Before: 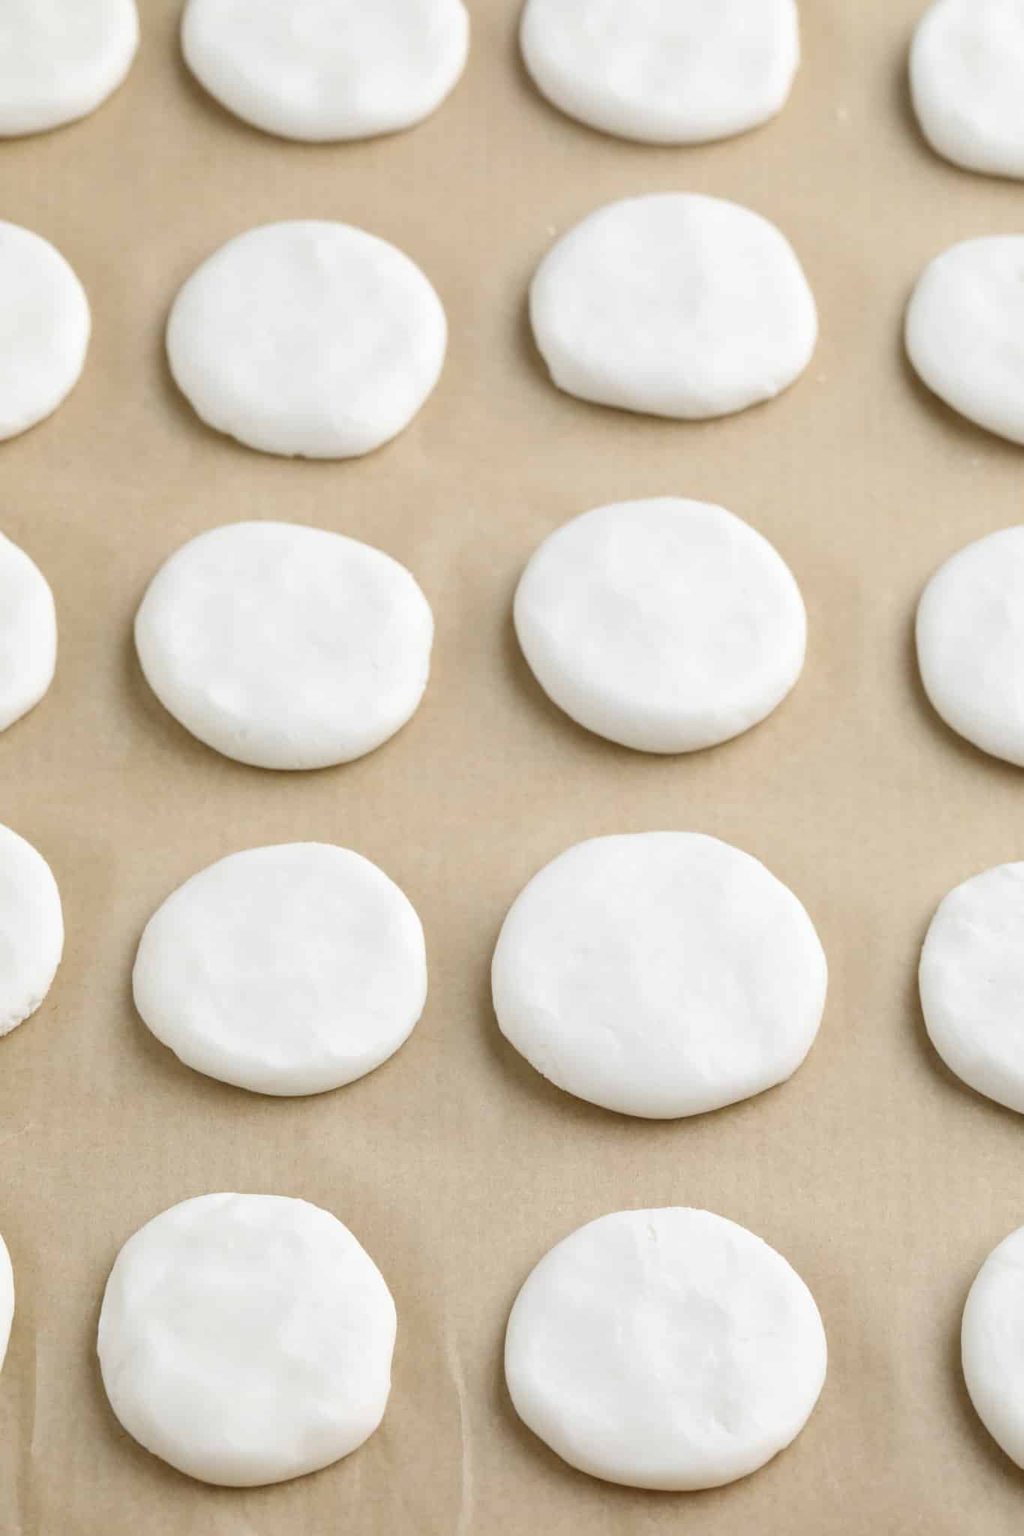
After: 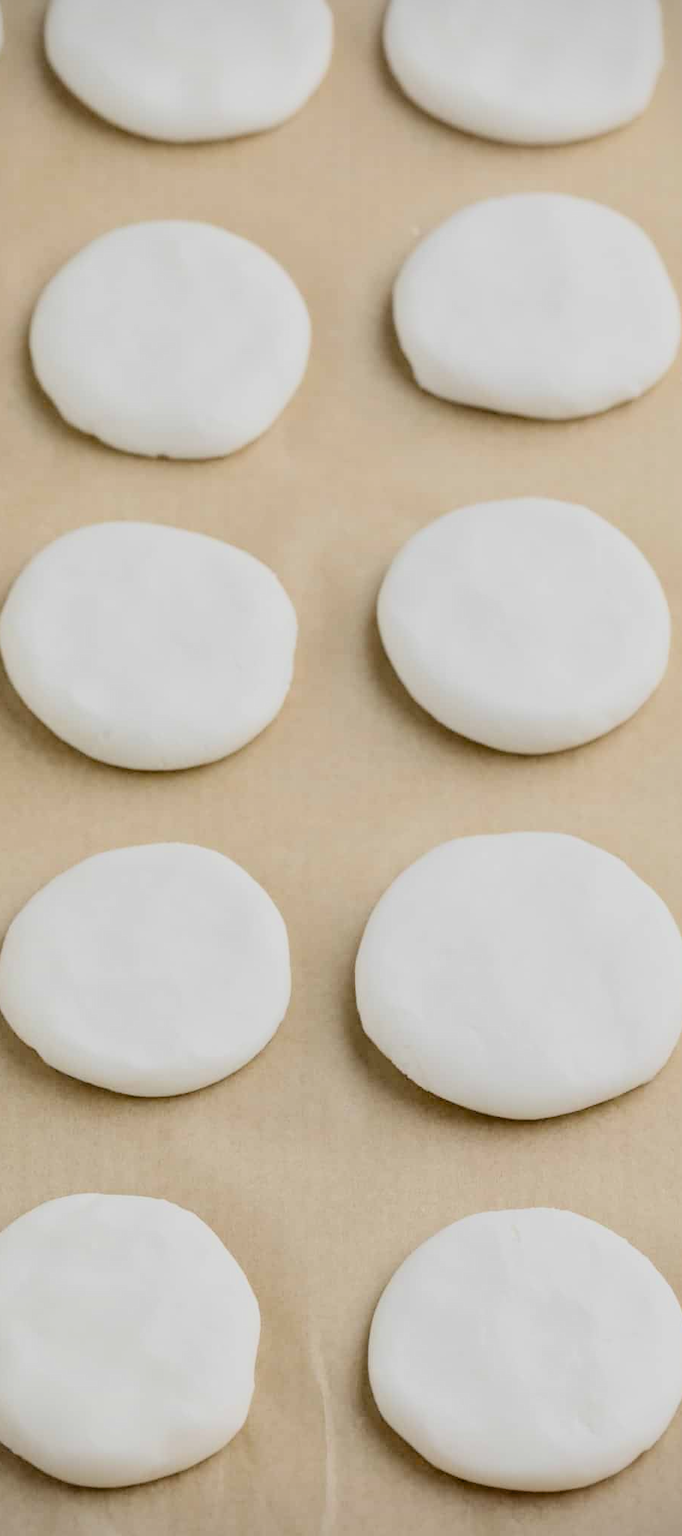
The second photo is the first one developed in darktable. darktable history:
vignetting: fall-off start 91.1%, brightness -0.484
crop and rotate: left 13.356%, right 20.013%
exposure: black level correction 0.017, exposure -0.007 EV, compensate exposure bias true, compensate highlight preservation false
filmic rgb: middle gray luminance 28.74%, black relative exposure -10.36 EV, white relative exposure 5.47 EV, target black luminance 0%, hardness 3.91, latitude 2.85%, contrast 1.125, highlights saturation mix 3.73%, shadows ↔ highlights balance 15.52%, color science v6 (2022), iterations of high-quality reconstruction 0
